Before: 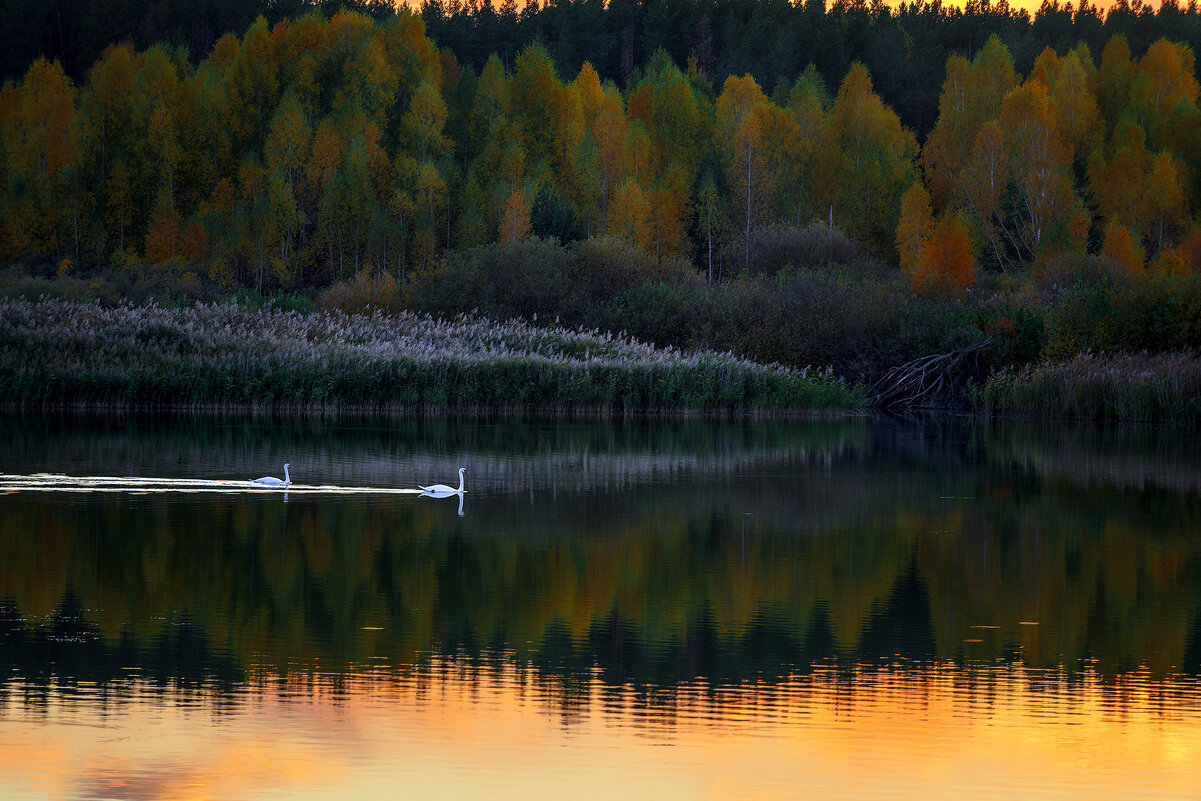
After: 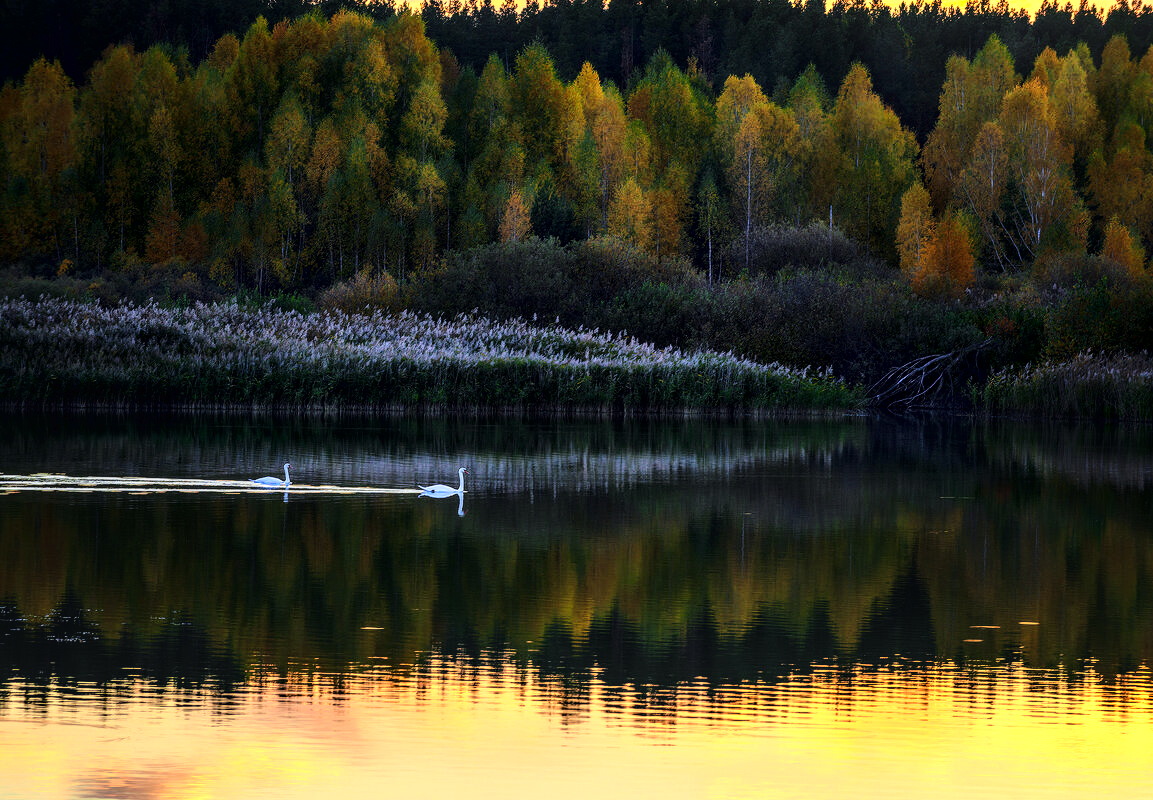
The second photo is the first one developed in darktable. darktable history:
local contrast: on, module defaults
crop: right 3.982%, bottom 0.03%
color zones: curves: ch0 [(0.099, 0.624) (0.257, 0.596) (0.384, 0.376) (0.529, 0.492) (0.697, 0.564) (0.768, 0.532) (0.908, 0.644)]; ch1 [(0.112, 0.564) (0.254, 0.612) (0.432, 0.676) (0.592, 0.456) (0.743, 0.684) (0.888, 0.536)]; ch2 [(0.25, 0.5) (0.469, 0.36) (0.75, 0.5)]
tone curve: curves: ch0 [(0, 0) (0.003, 0.011) (0.011, 0.012) (0.025, 0.013) (0.044, 0.023) (0.069, 0.04) (0.1, 0.06) (0.136, 0.094) (0.177, 0.145) (0.224, 0.213) (0.277, 0.301) (0.335, 0.389) (0.399, 0.473) (0.468, 0.554) (0.543, 0.627) (0.623, 0.694) (0.709, 0.763) (0.801, 0.83) (0.898, 0.906) (1, 1)], color space Lab, linked channels, preserve colors none
